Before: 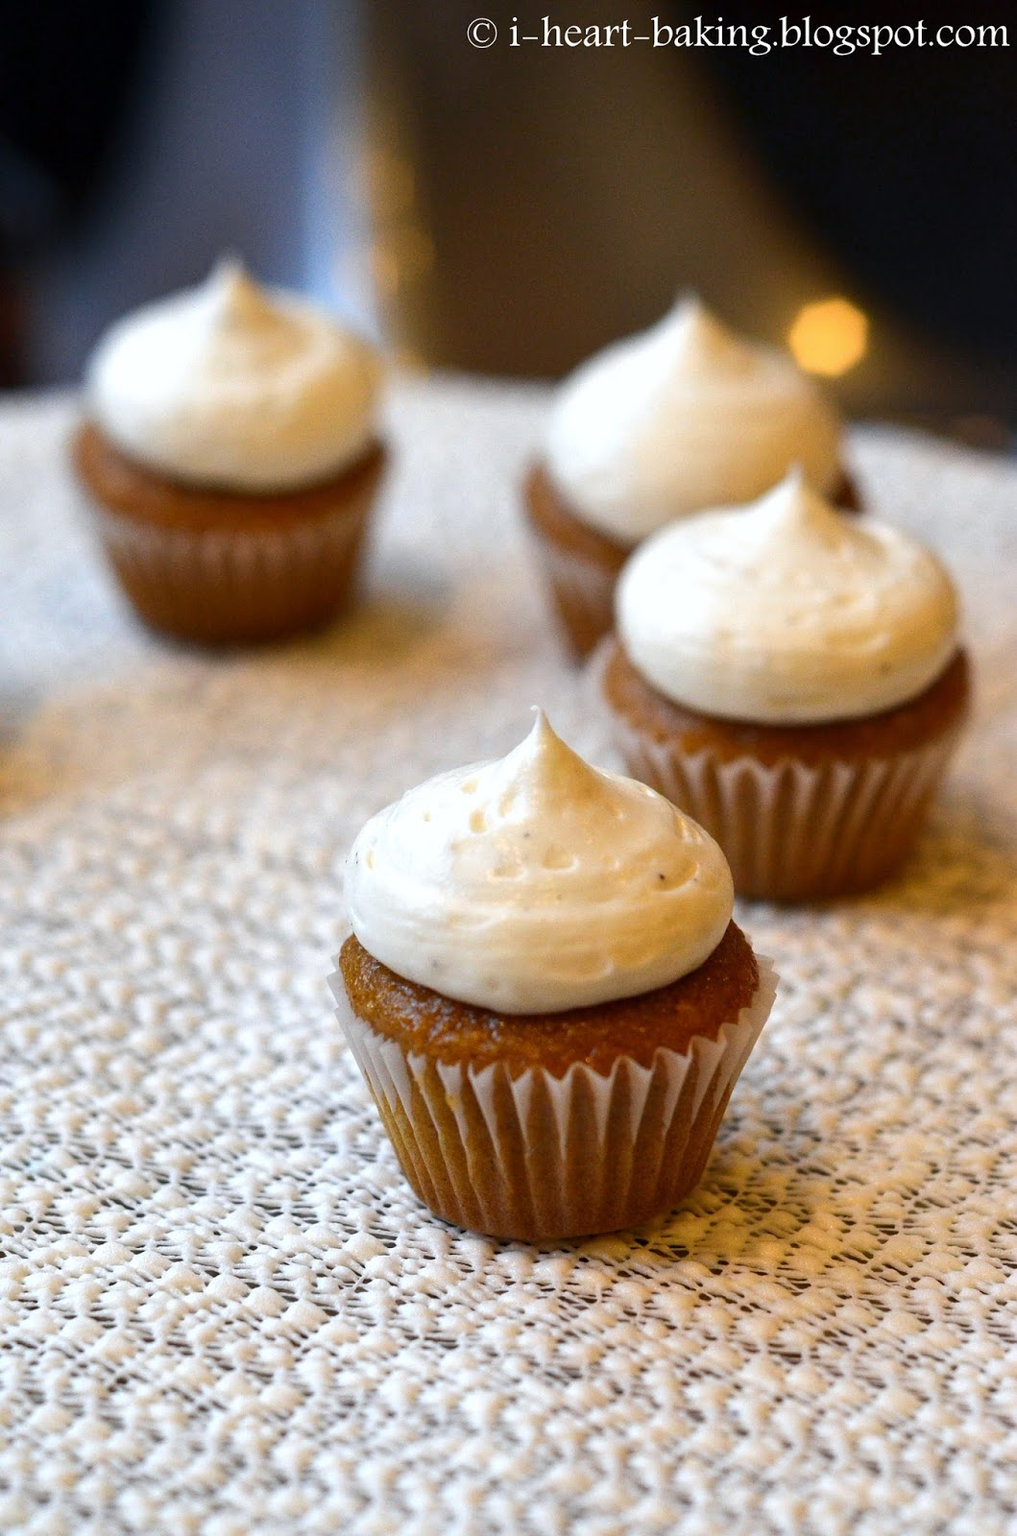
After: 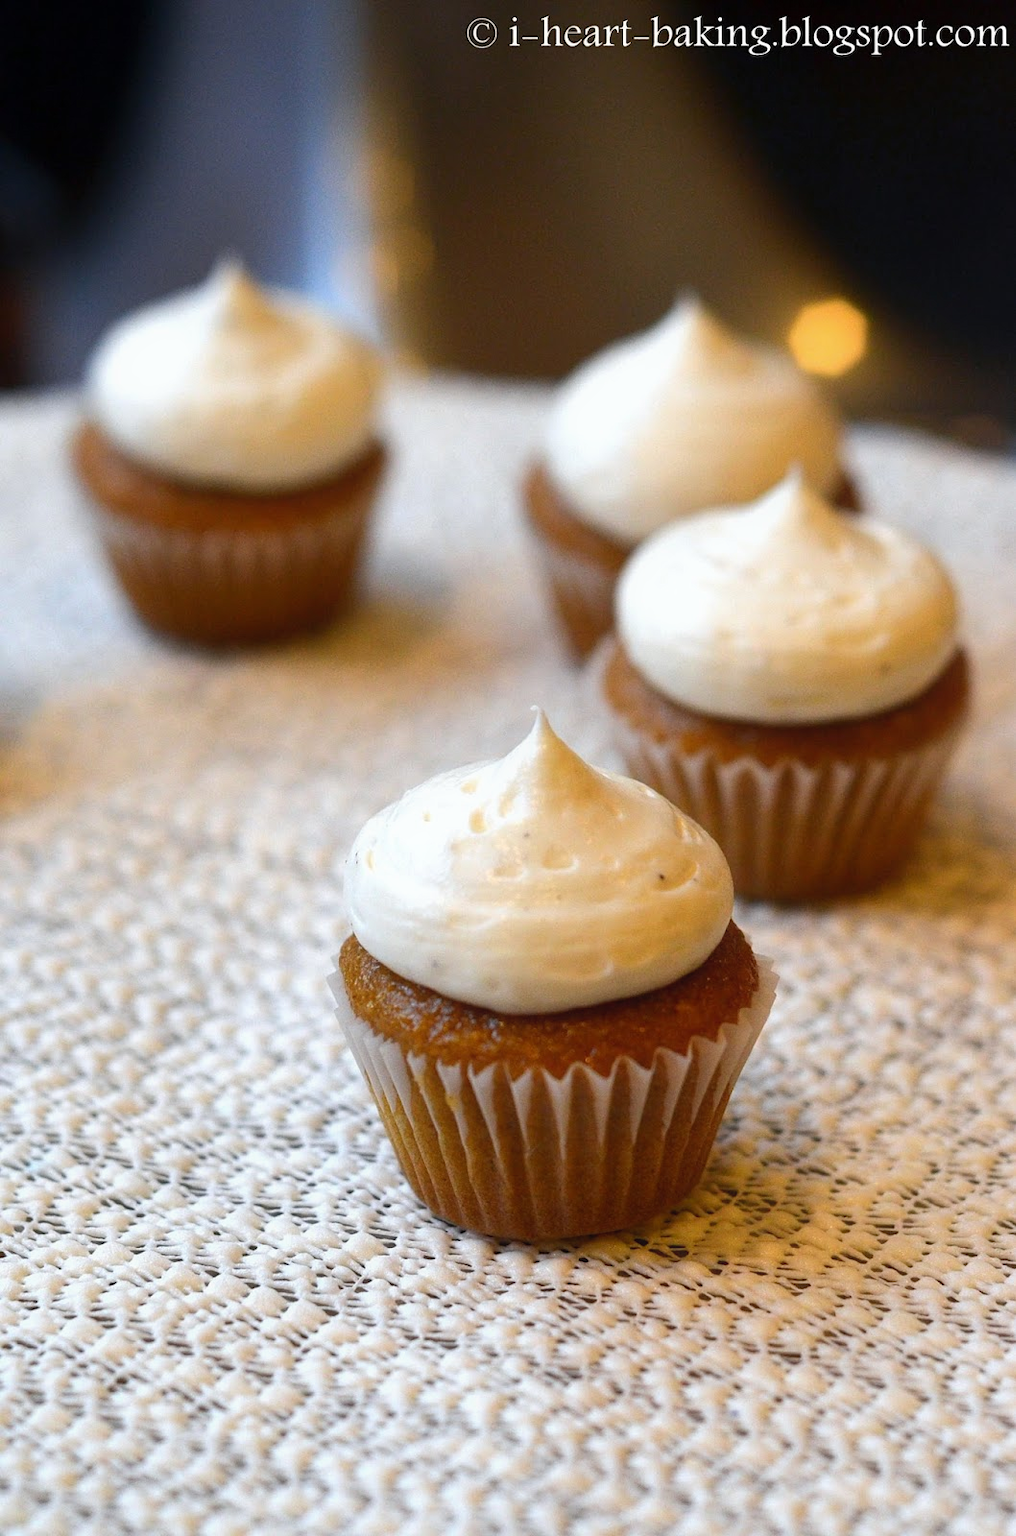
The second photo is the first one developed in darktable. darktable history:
contrast equalizer: y [[0.5, 0.488, 0.462, 0.461, 0.491, 0.5], [0.5 ×6], [0.5 ×6], [0 ×6], [0 ×6]]
white balance: emerald 1
